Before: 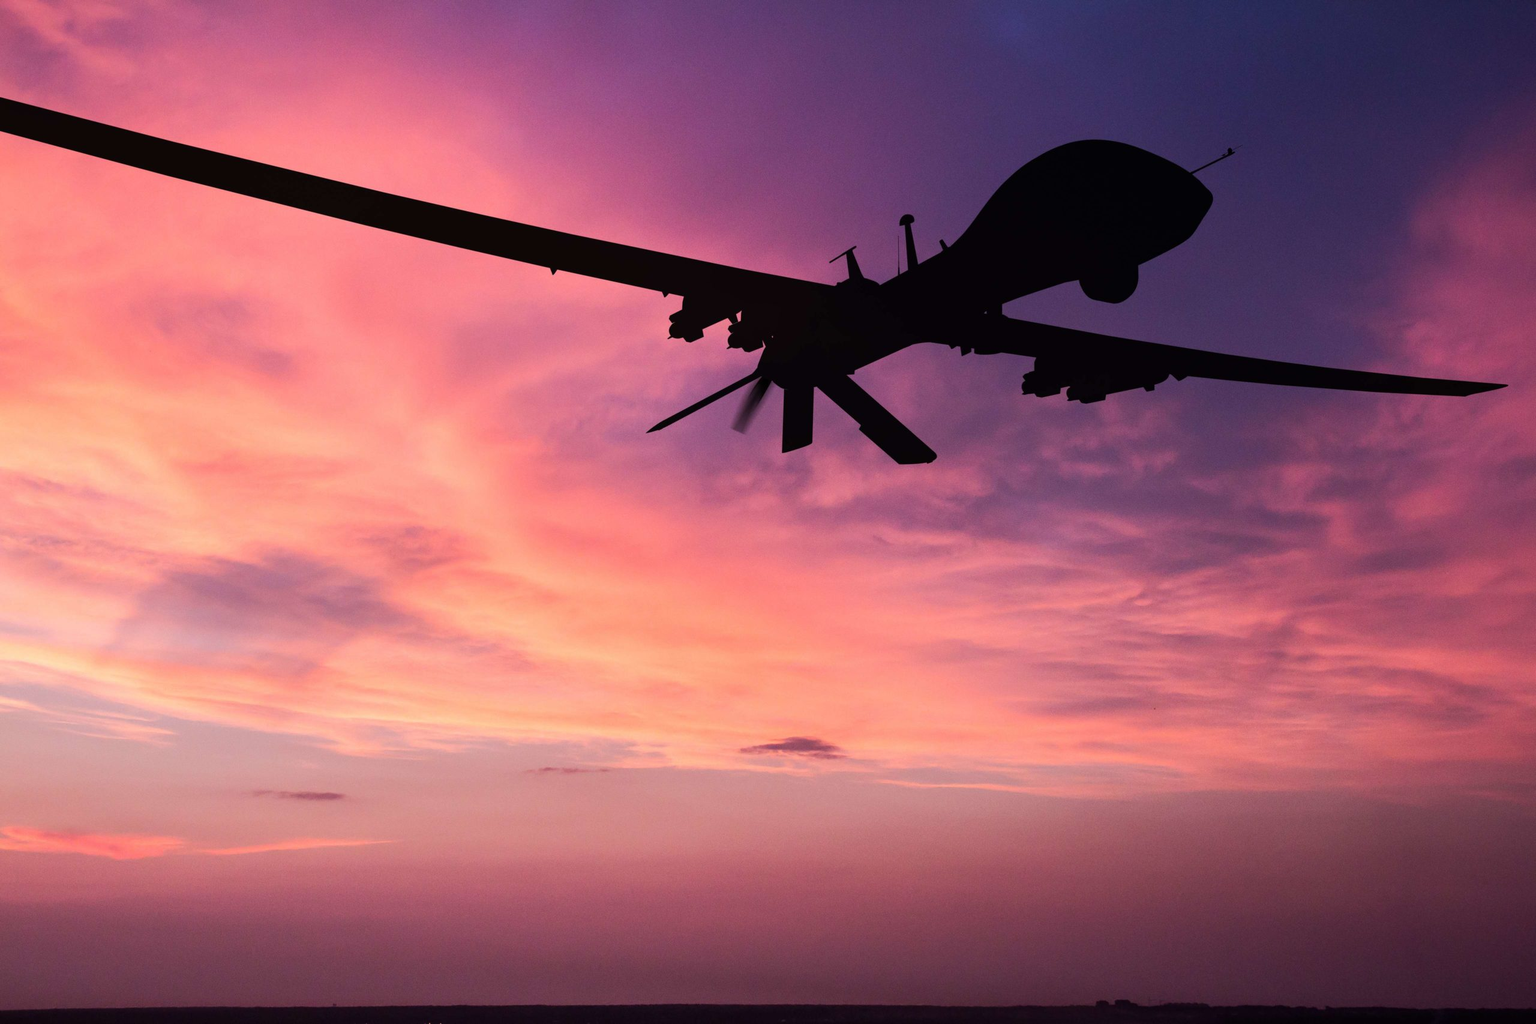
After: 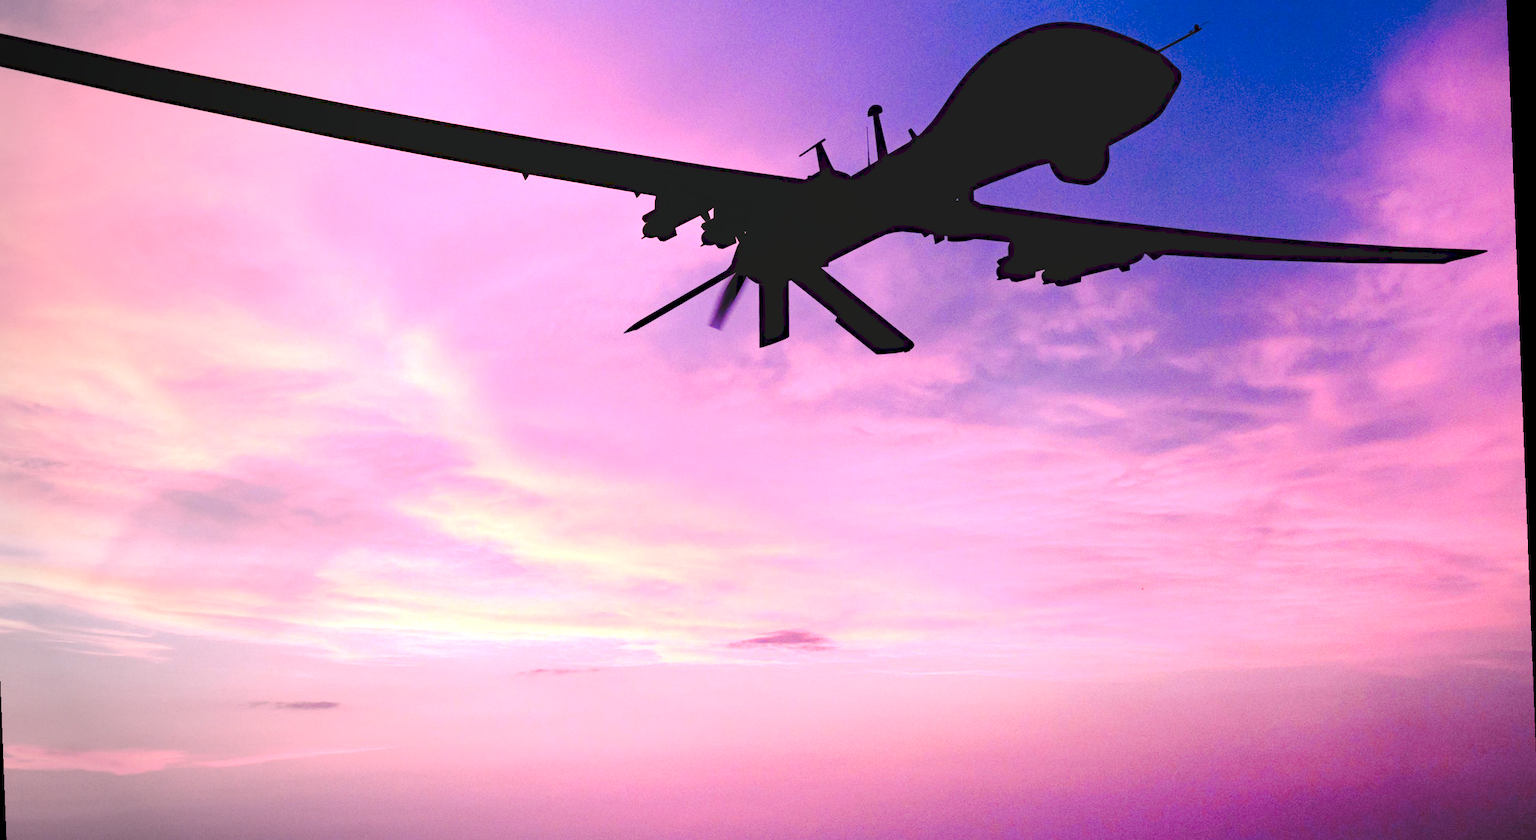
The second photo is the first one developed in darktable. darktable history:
white balance: red 1.05, blue 1.072
rotate and perspective: rotation -2.22°, lens shift (horizontal) -0.022, automatic cropping off
crop and rotate: left 1.814%, top 12.818%, right 0.25%, bottom 9.225%
tone curve: curves: ch0 [(0, 0) (0.003, 0.117) (0.011, 0.115) (0.025, 0.116) (0.044, 0.116) (0.069, 0.112) (0.1, 0.113) (0.136, 0.127) (0.177, 0.148) (0.224, 0.191) (0.277, 0.249) (0.335, 0.363) (0.399, 0.479) (0.468, 0.589) (0.543, 0.664) (0.623, 0.733) (0.709, 0.799) (0.801, 0.852) (0.898, 0.914) (1, 1)], preserve colors none
exposure: exposure 1.137 EV, compensate highlight preservation false
vignetting: fall-off start 73.57%, center (0.22, -0.235)
color zones: curves: ch1 [(0.235, 0.558) (0.75, 0.5)]; ch2 [(0.25, 0.462) (0.749, 0.457)], mix 40.67%
haze removal: compatibility mode true, adaptive false
